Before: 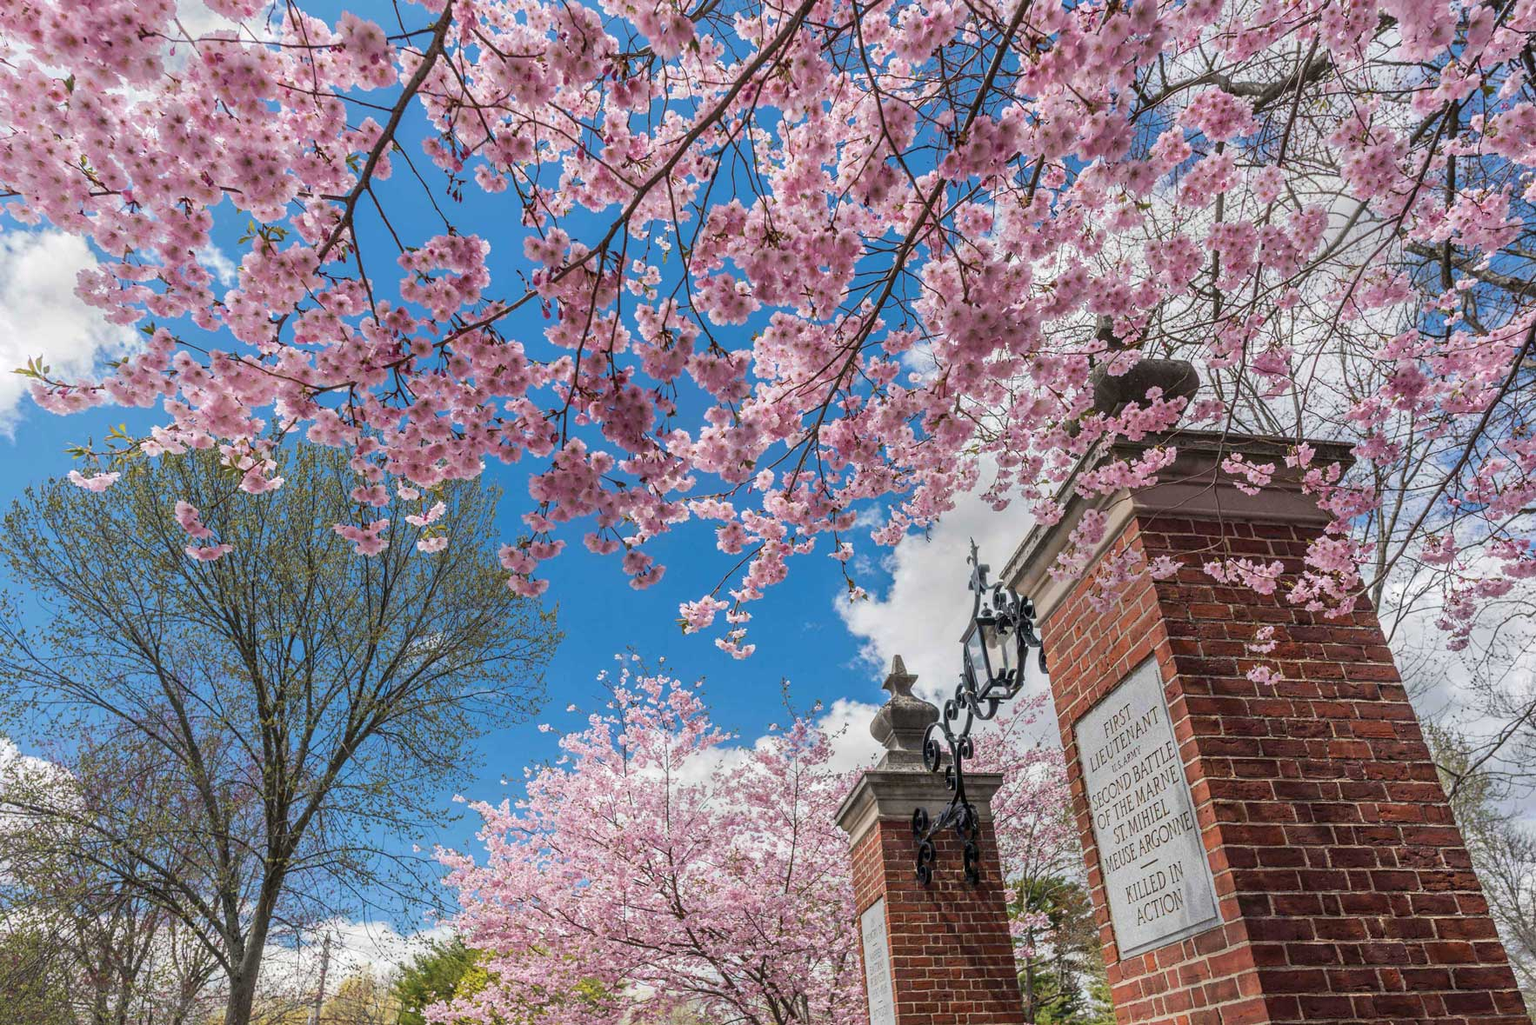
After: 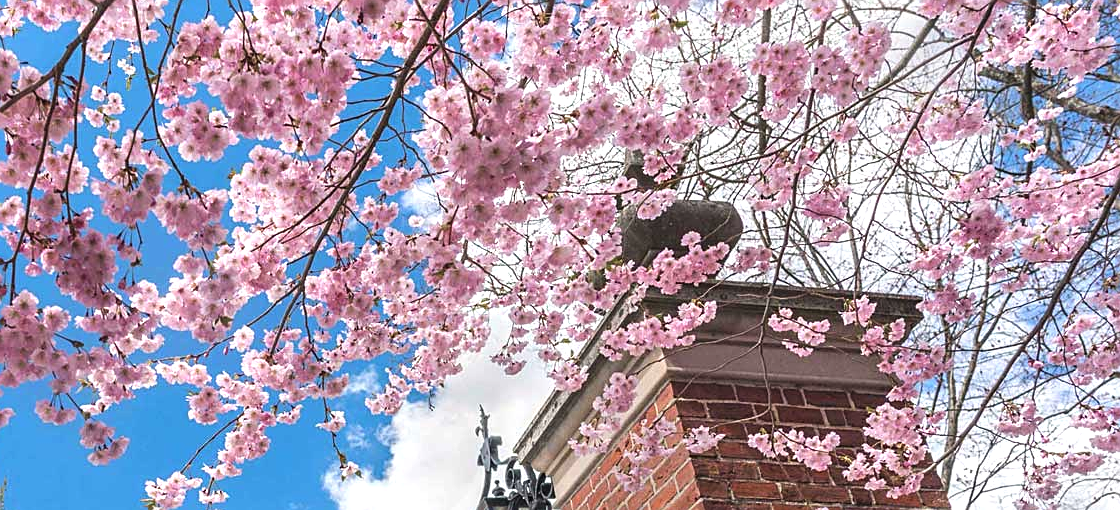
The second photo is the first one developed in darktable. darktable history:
exposure: black level correction -0.005, exposure 0.627 EV, compensate highlight preservation false
crop: left 36.059%, top 18.132%, right 0.502%, bottom 38.539%
sharpen: amount 0.495
